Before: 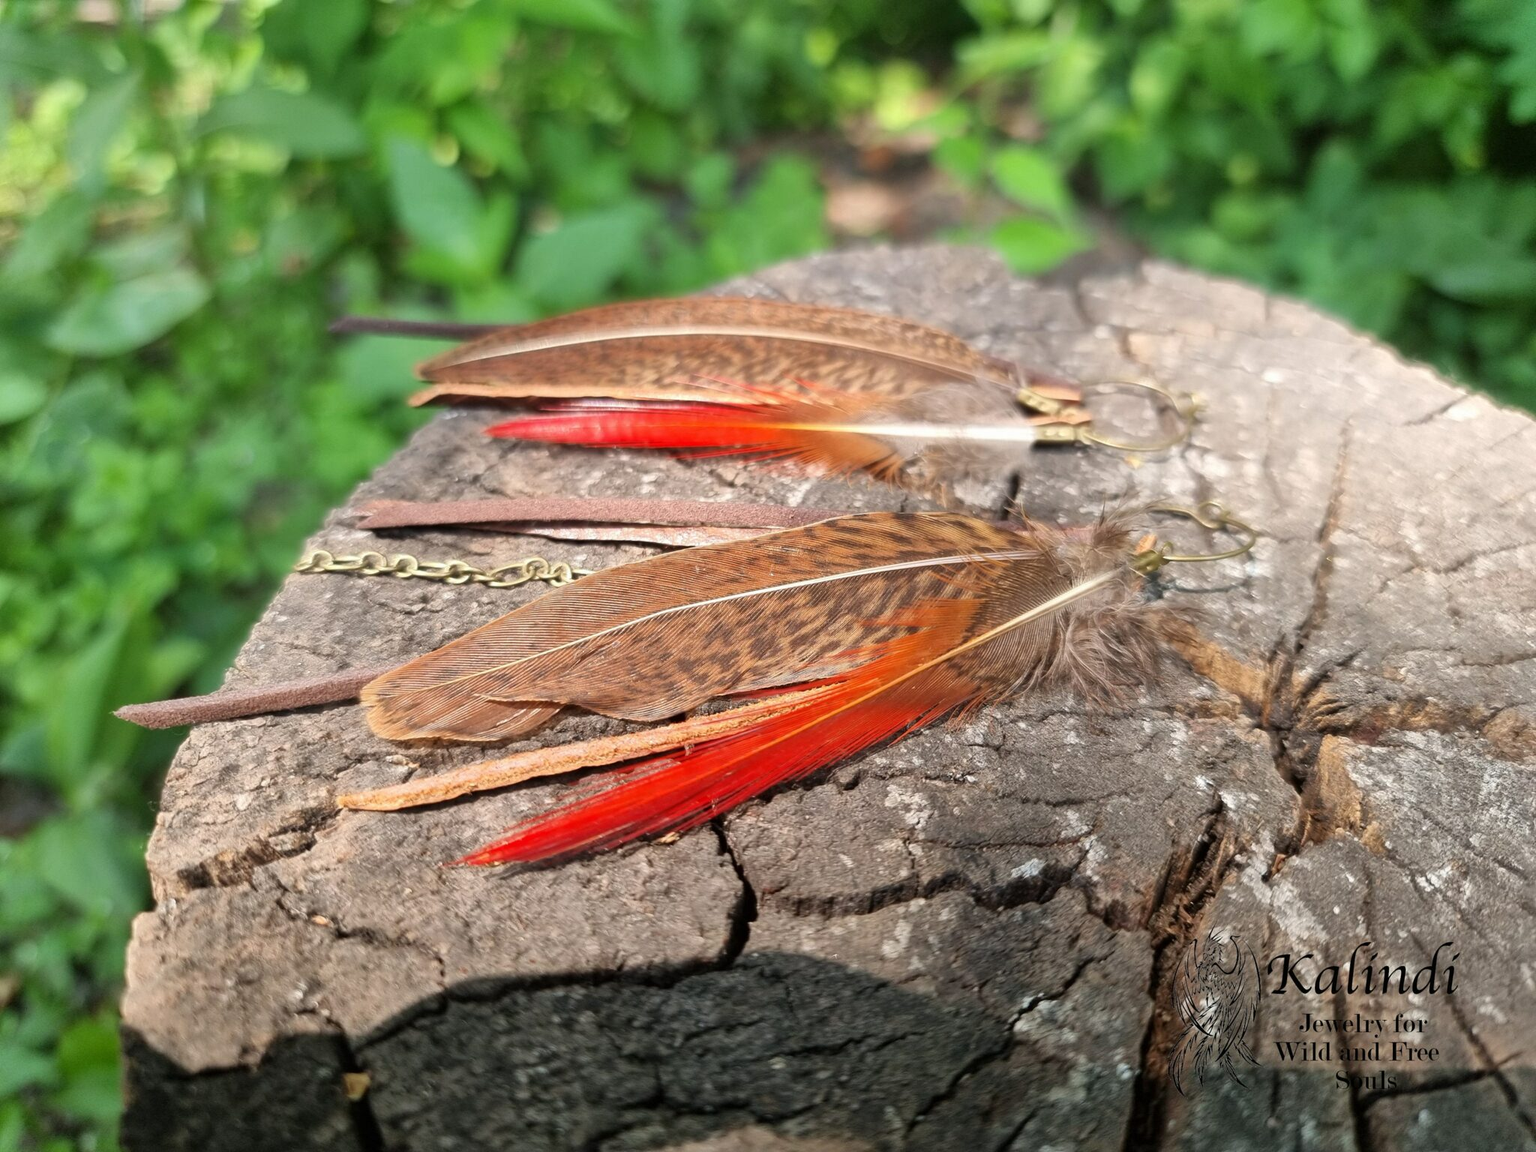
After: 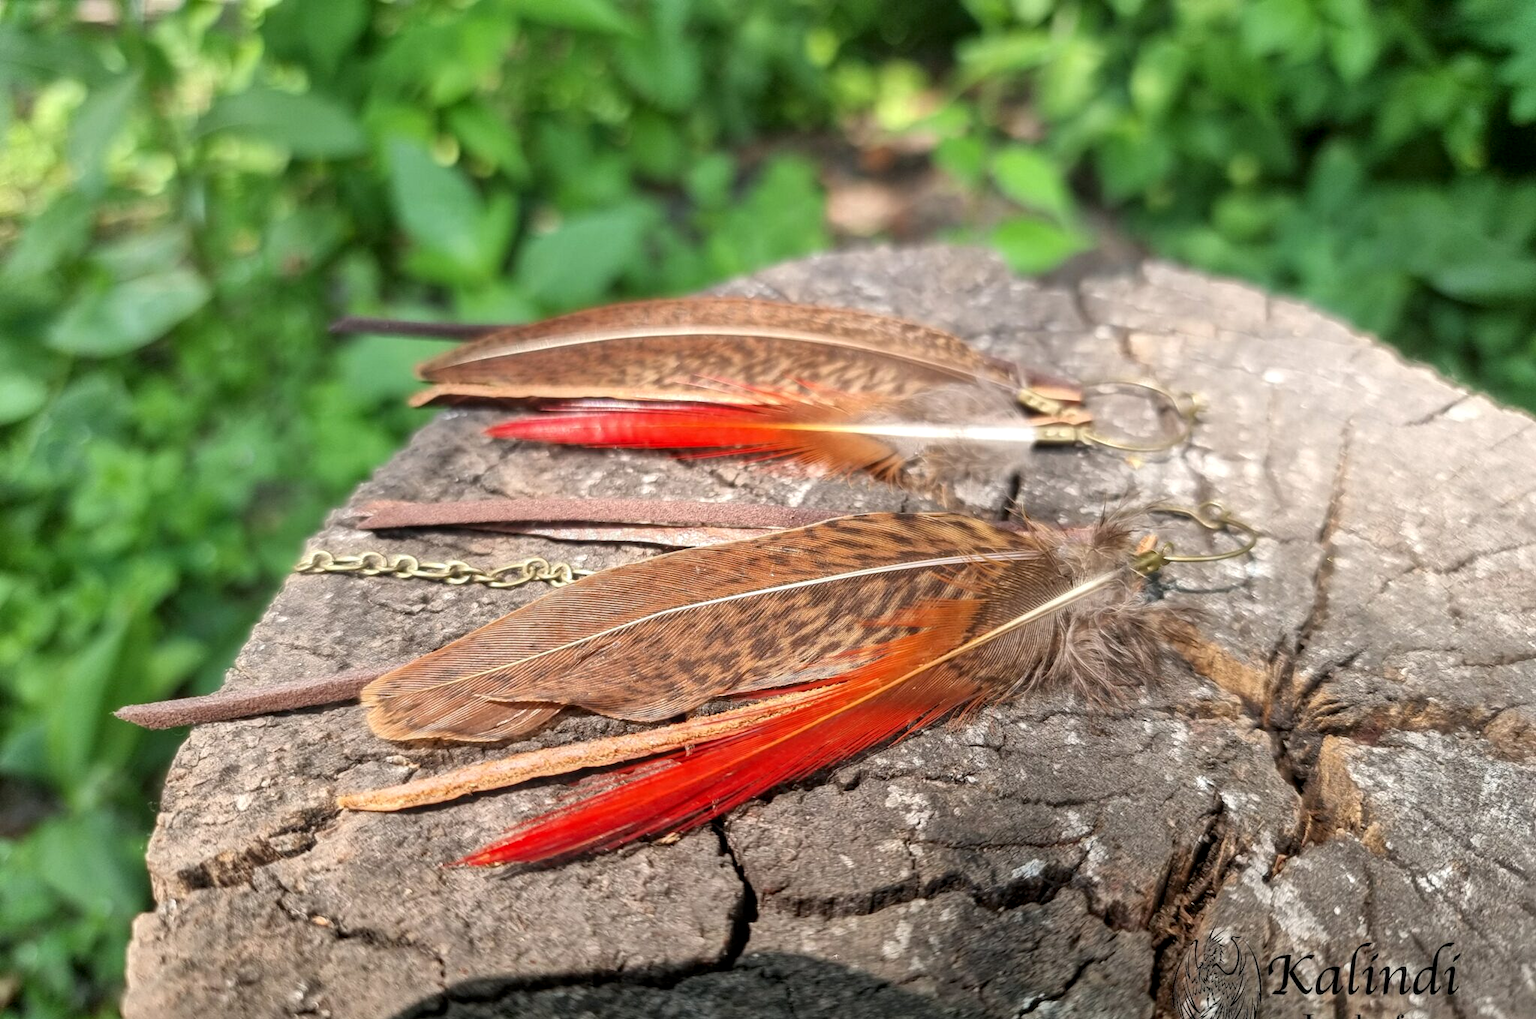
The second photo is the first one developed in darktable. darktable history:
local contrast: on, module defaults
crop and rotate: top 0%, bottom 11.49%
